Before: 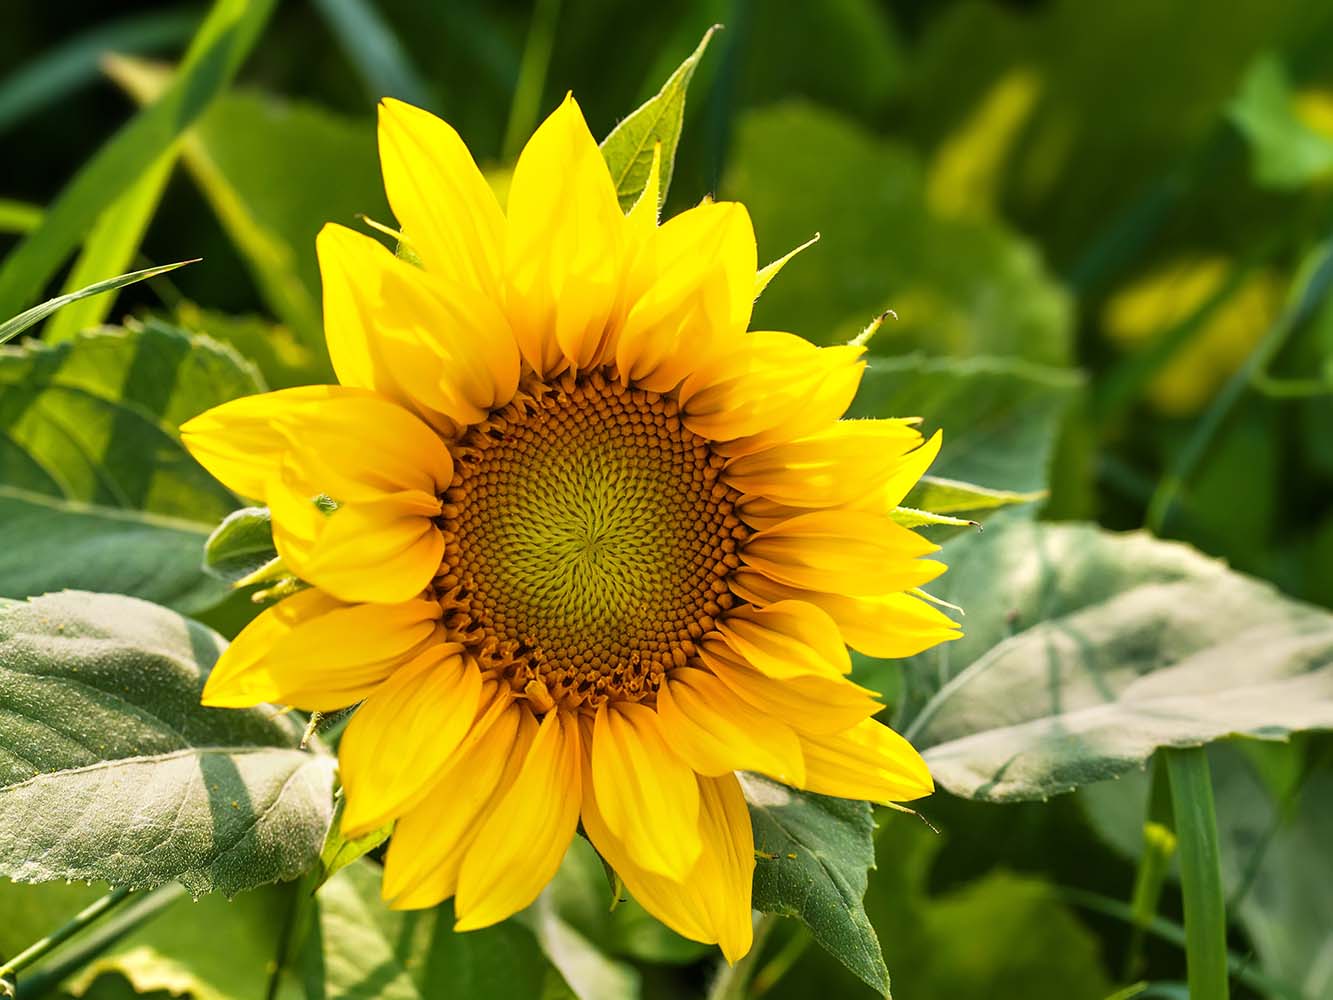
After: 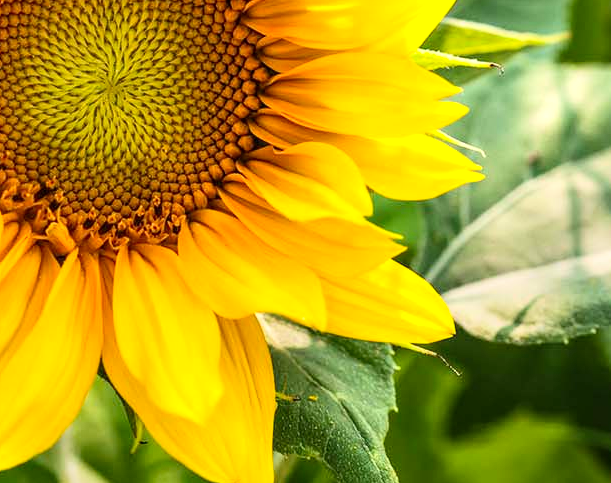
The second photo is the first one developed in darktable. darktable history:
local contrast: on, module defaults
contrast brightness saturation: contrast 0.2, brightness 0.16, saturation 0.22
crop: left 35.976%, top 45.819%, right 18.162%, bottom 5.807%
